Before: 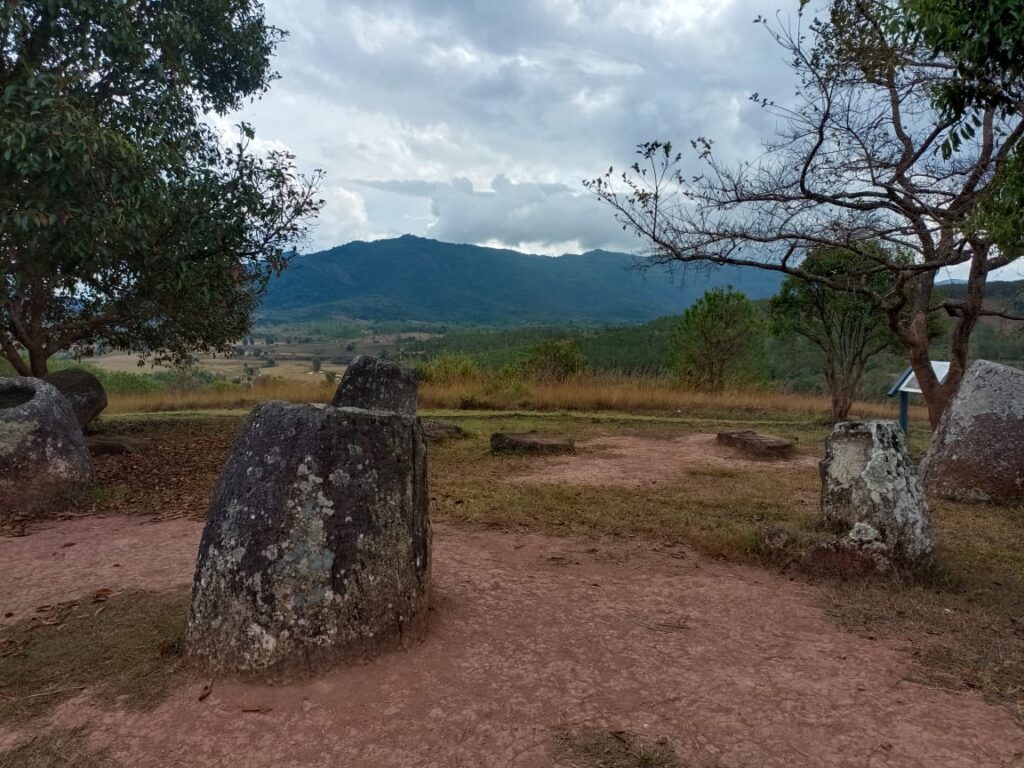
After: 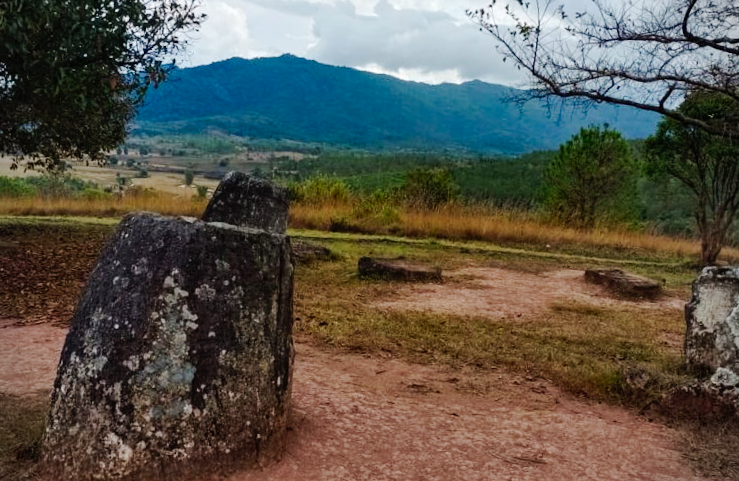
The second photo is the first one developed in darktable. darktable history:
rotate and perspective: automatic cropping off
tone curve: curves: ch0 [(0, 0) (0.003, 0.014) (0.011, 0.017) (0.025, 0.023) (0.044, 0.035) (0.069, 0.04) (0.1, 0.062) (0.136, 0.099) (0.177, 0.152) (0.224, 0.214) (0.277, 0.291) (0.335, 0.383) (0.399, 0.487) (0.468, 0.581) (0.543, 0.662) (0.623, 0.738) (0.709, 0.802) (0.801, 0.871) (0.898, 0.936) (1, 1)], preserve colors none
exposure: black level correction 0.001, compensate highlight preservation false
crop and rotate: angle -3.37°, left 9.79%, top 20.73%, right 12.42%, bottom 11.82%
vignetting: fall-off start 92.6%, brightness -0.52, saturation -0.51, center (-0.012, 0)
